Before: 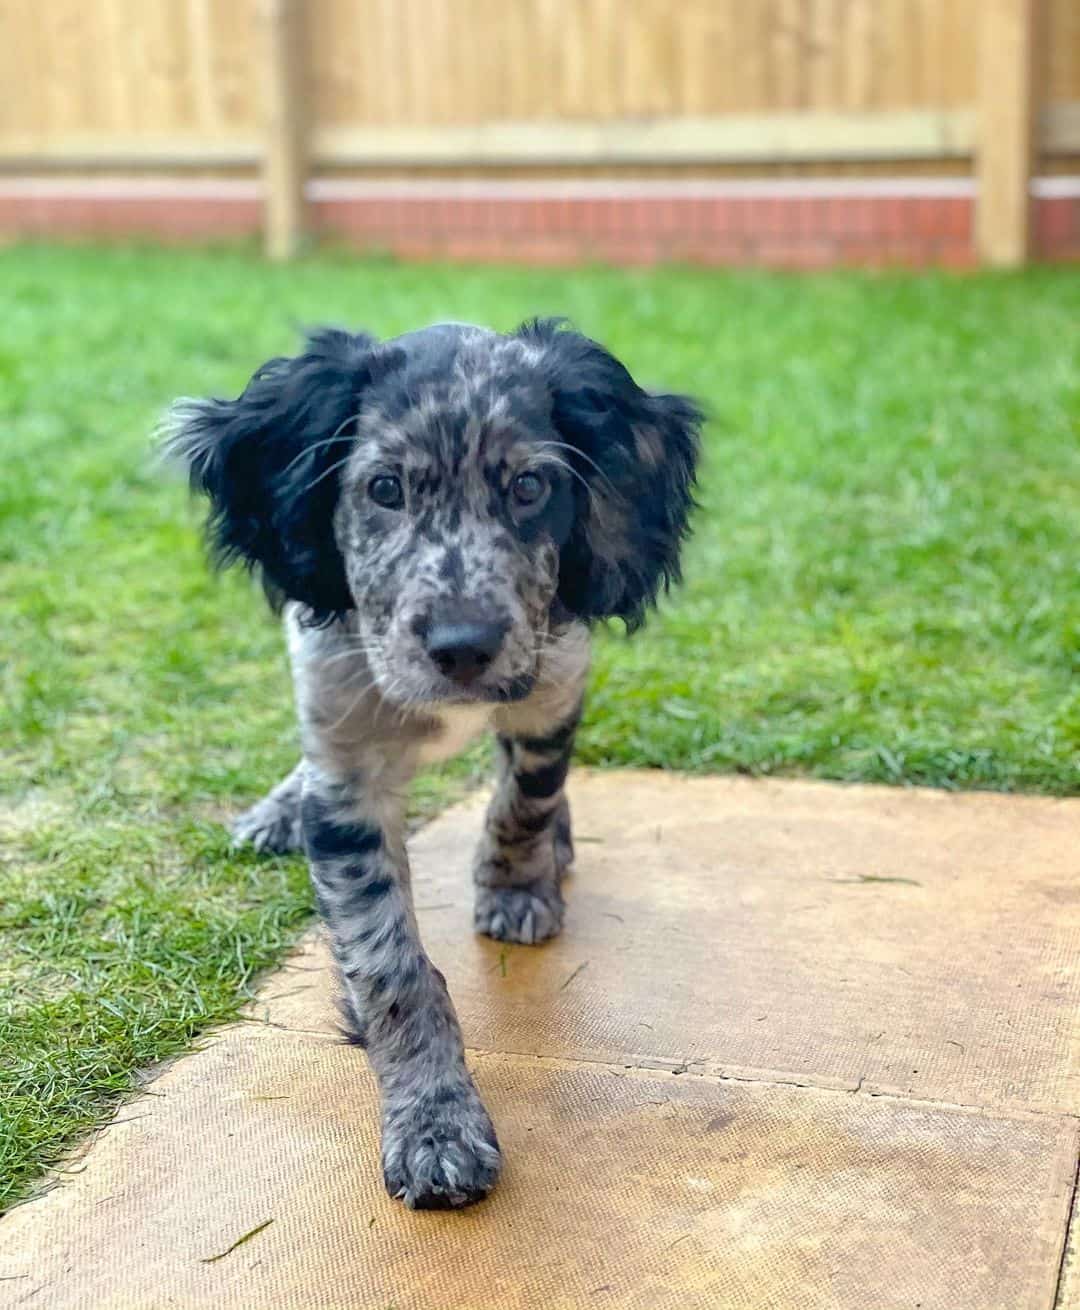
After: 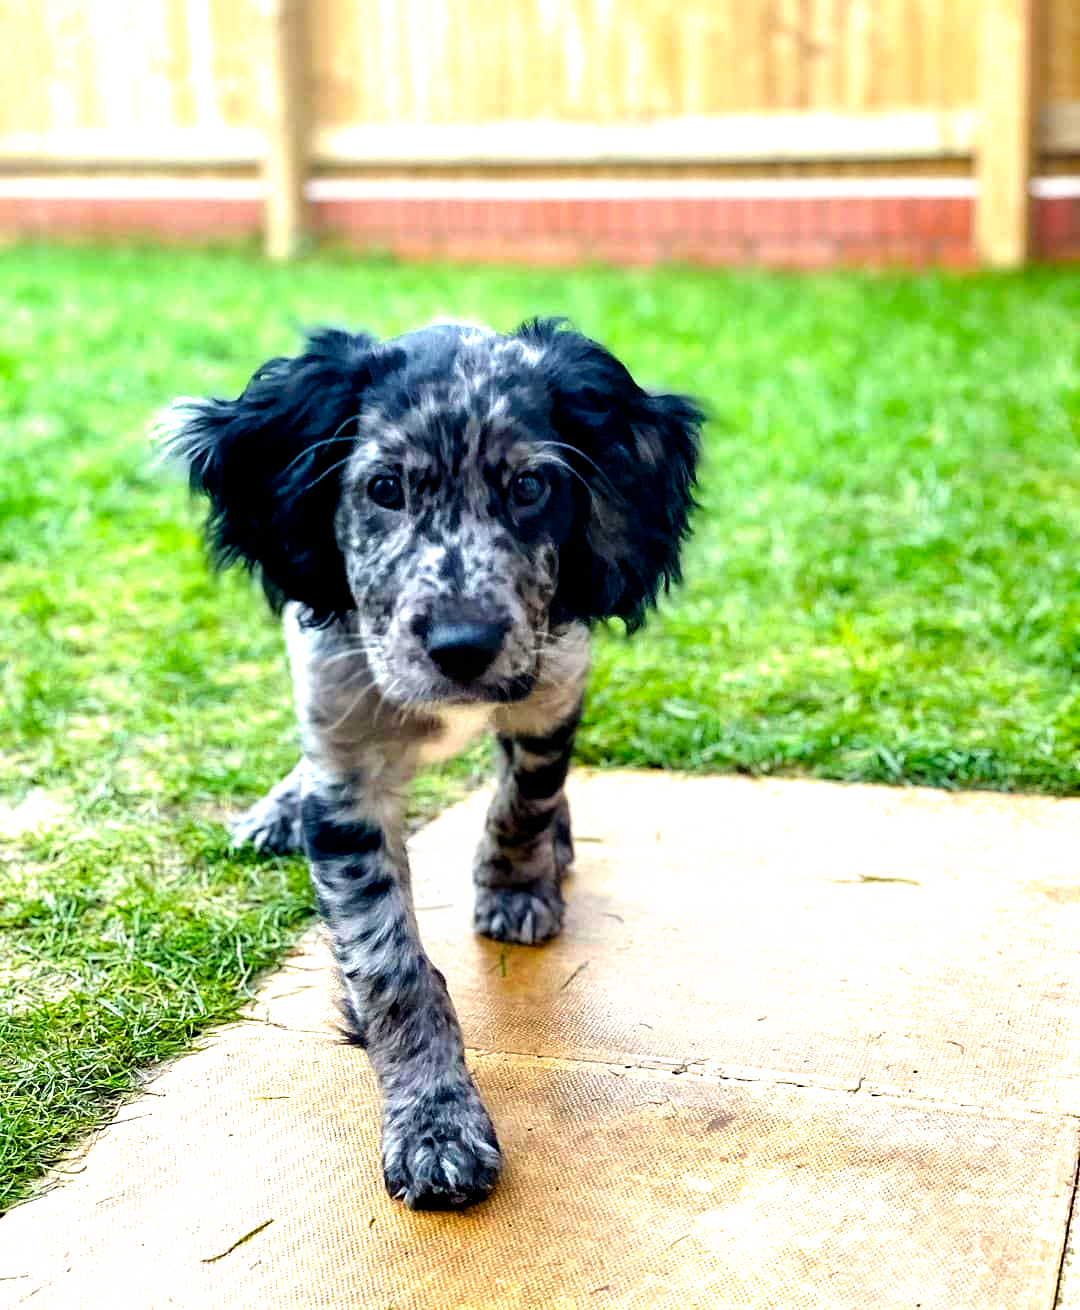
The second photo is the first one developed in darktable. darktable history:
exposure: compensate highlight preservation false
filmic rgb: black relative exposure -8.2 EV, white relative exposure 2.2 EV, threshold 3 EV, hardness 7.11, latitude 85.74%, contrast 1.696, highlights saturation mix -4%, shadows ↔ highlights balance -2.69%, preserve chrominance no, color science v5 (2021), contrast in shadows safe, contrast in highlights safe, enable highlight reconstruction true
